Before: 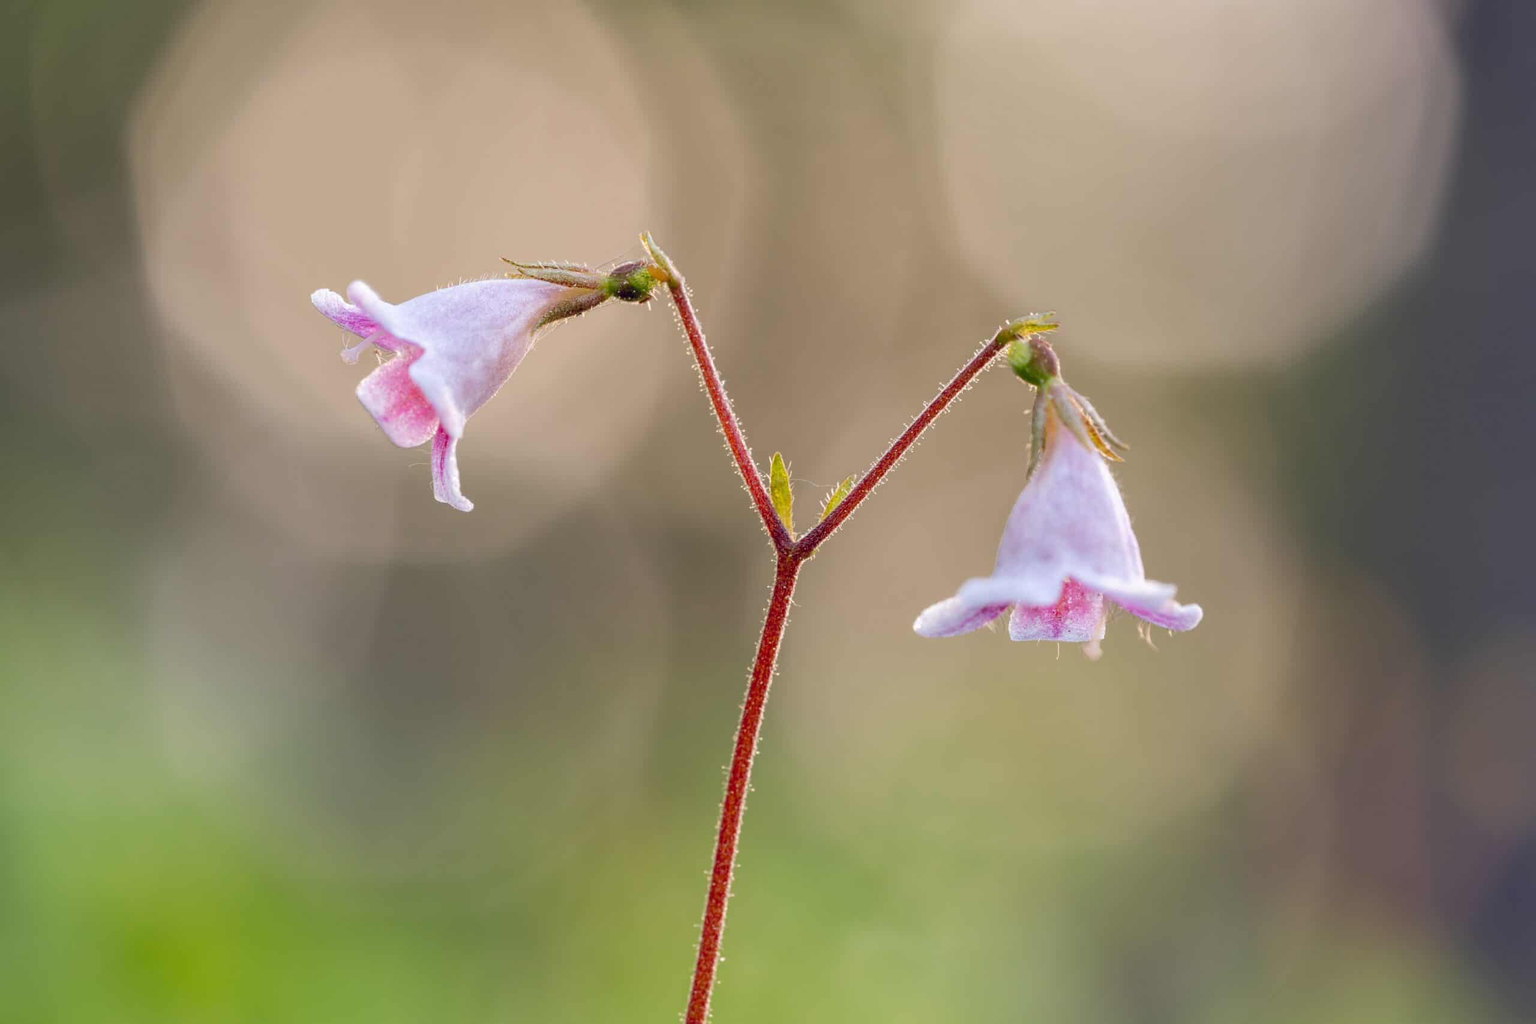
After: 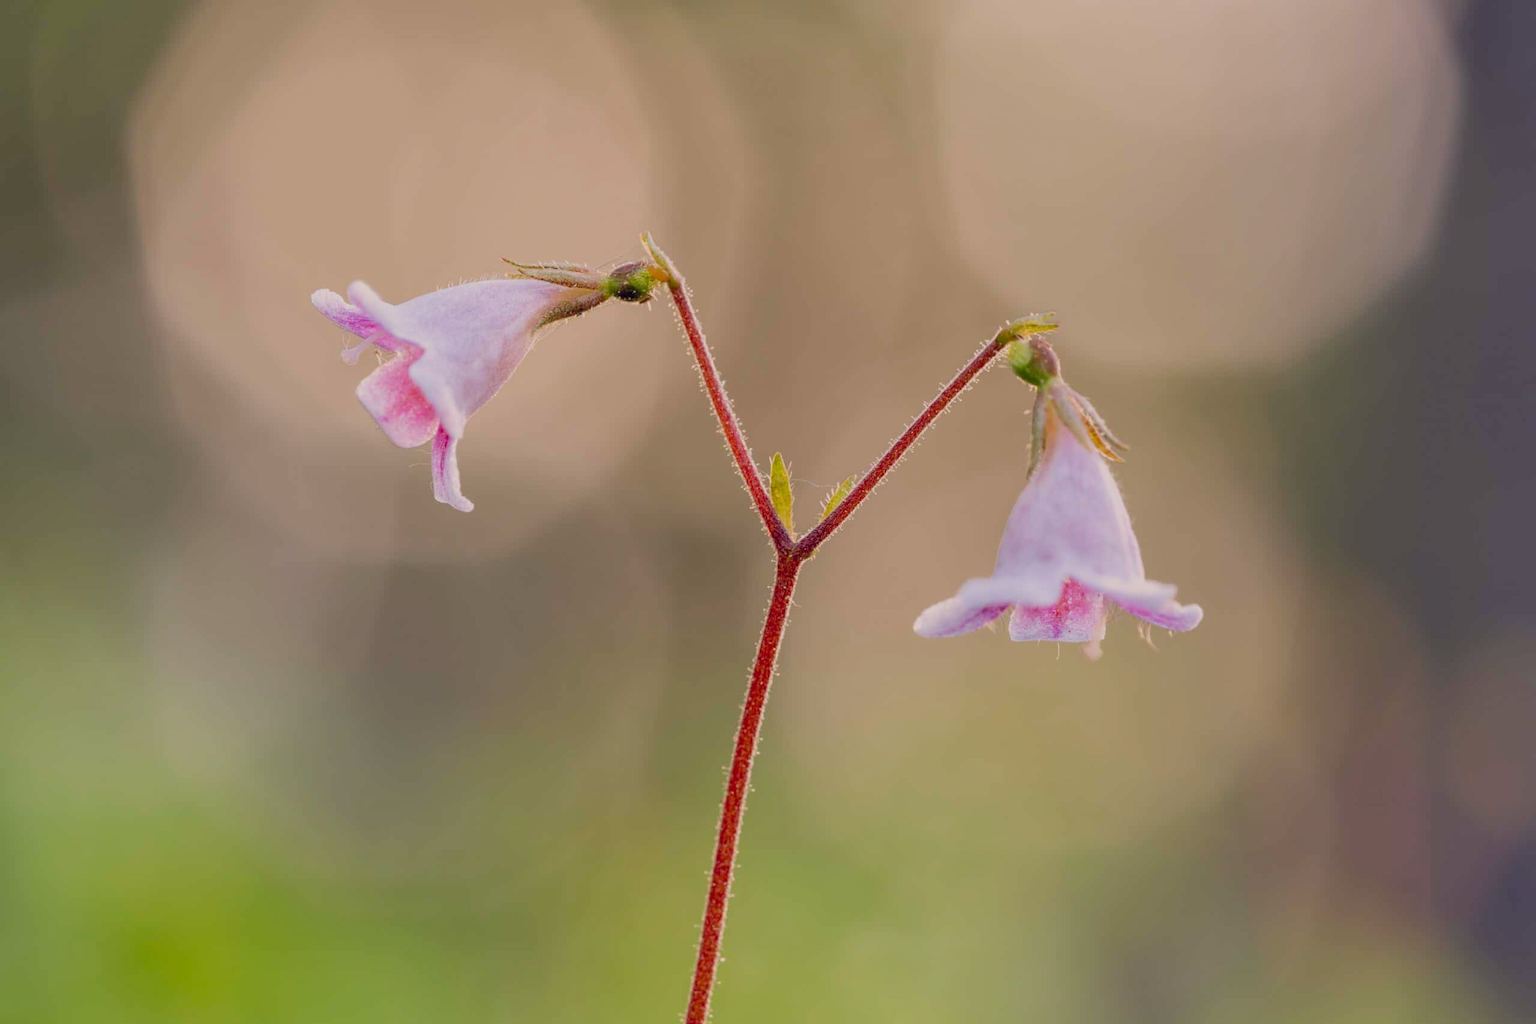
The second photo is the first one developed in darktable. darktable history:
color correction: highlights a* 5.77, highlights b* 4.77
filmic rgb: black relative exposure -13.09 EV, white relative exposure 4.06 EV, threshold 2.95 EV, target white luminance 85.017%, hardness 6.3, latitude 42.07%, contrast 0.858, shadows ↔ highlights balance 7.92%, color science v4 (2020), enable highlight reconstruction true
